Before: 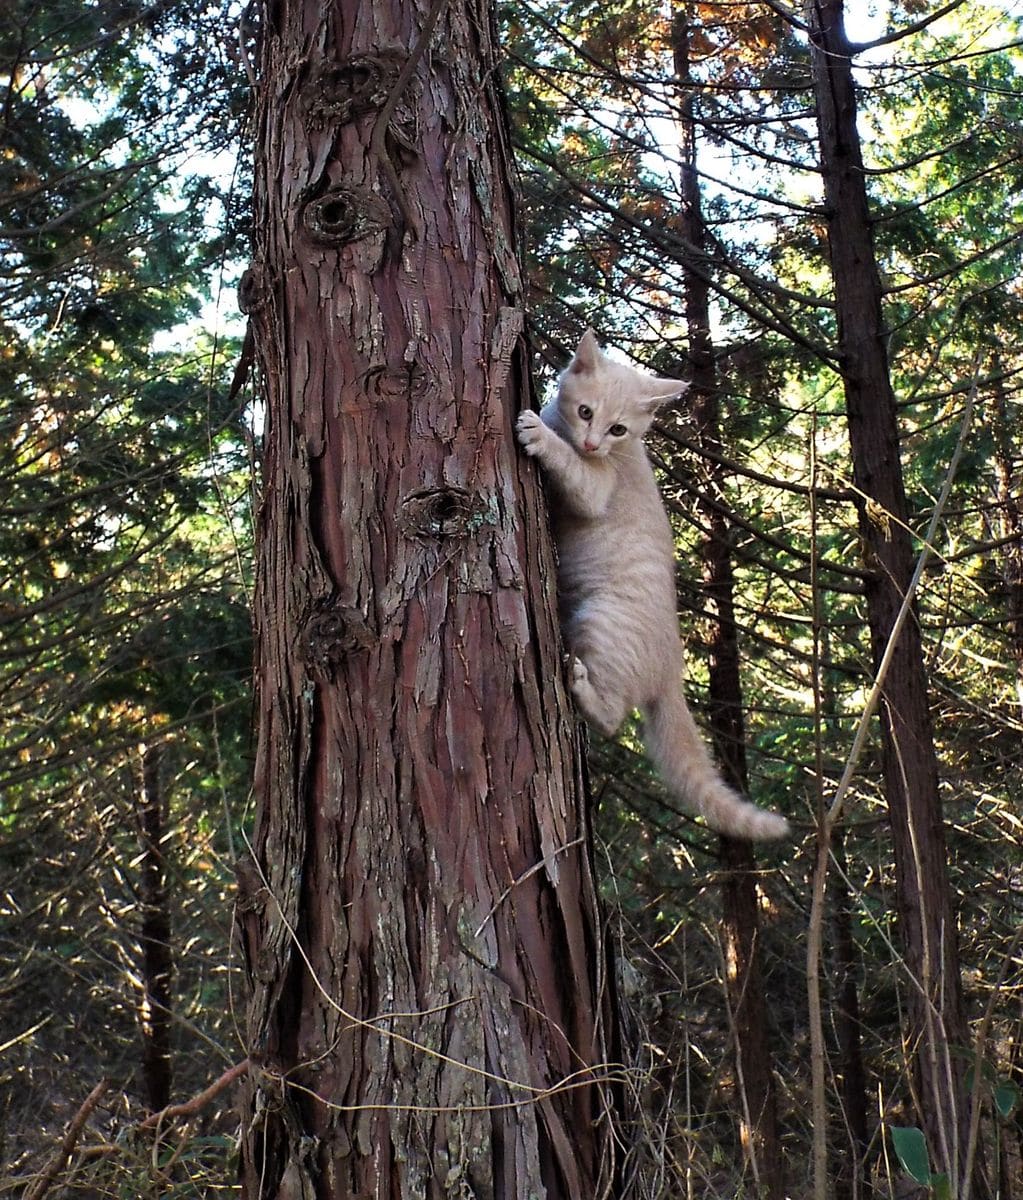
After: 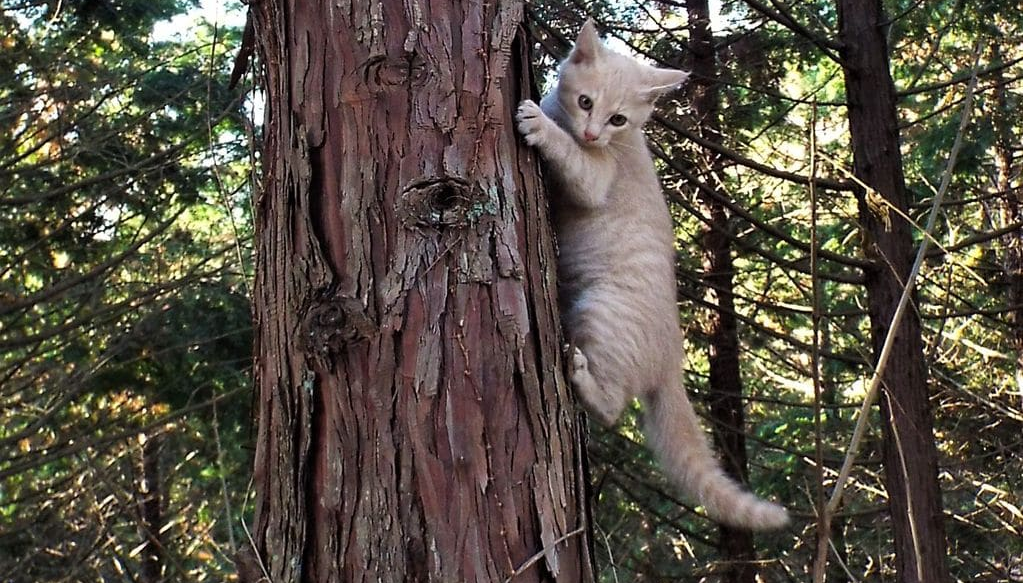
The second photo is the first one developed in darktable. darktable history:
crop and rotate: top 25.877%, bottom 25.52%
